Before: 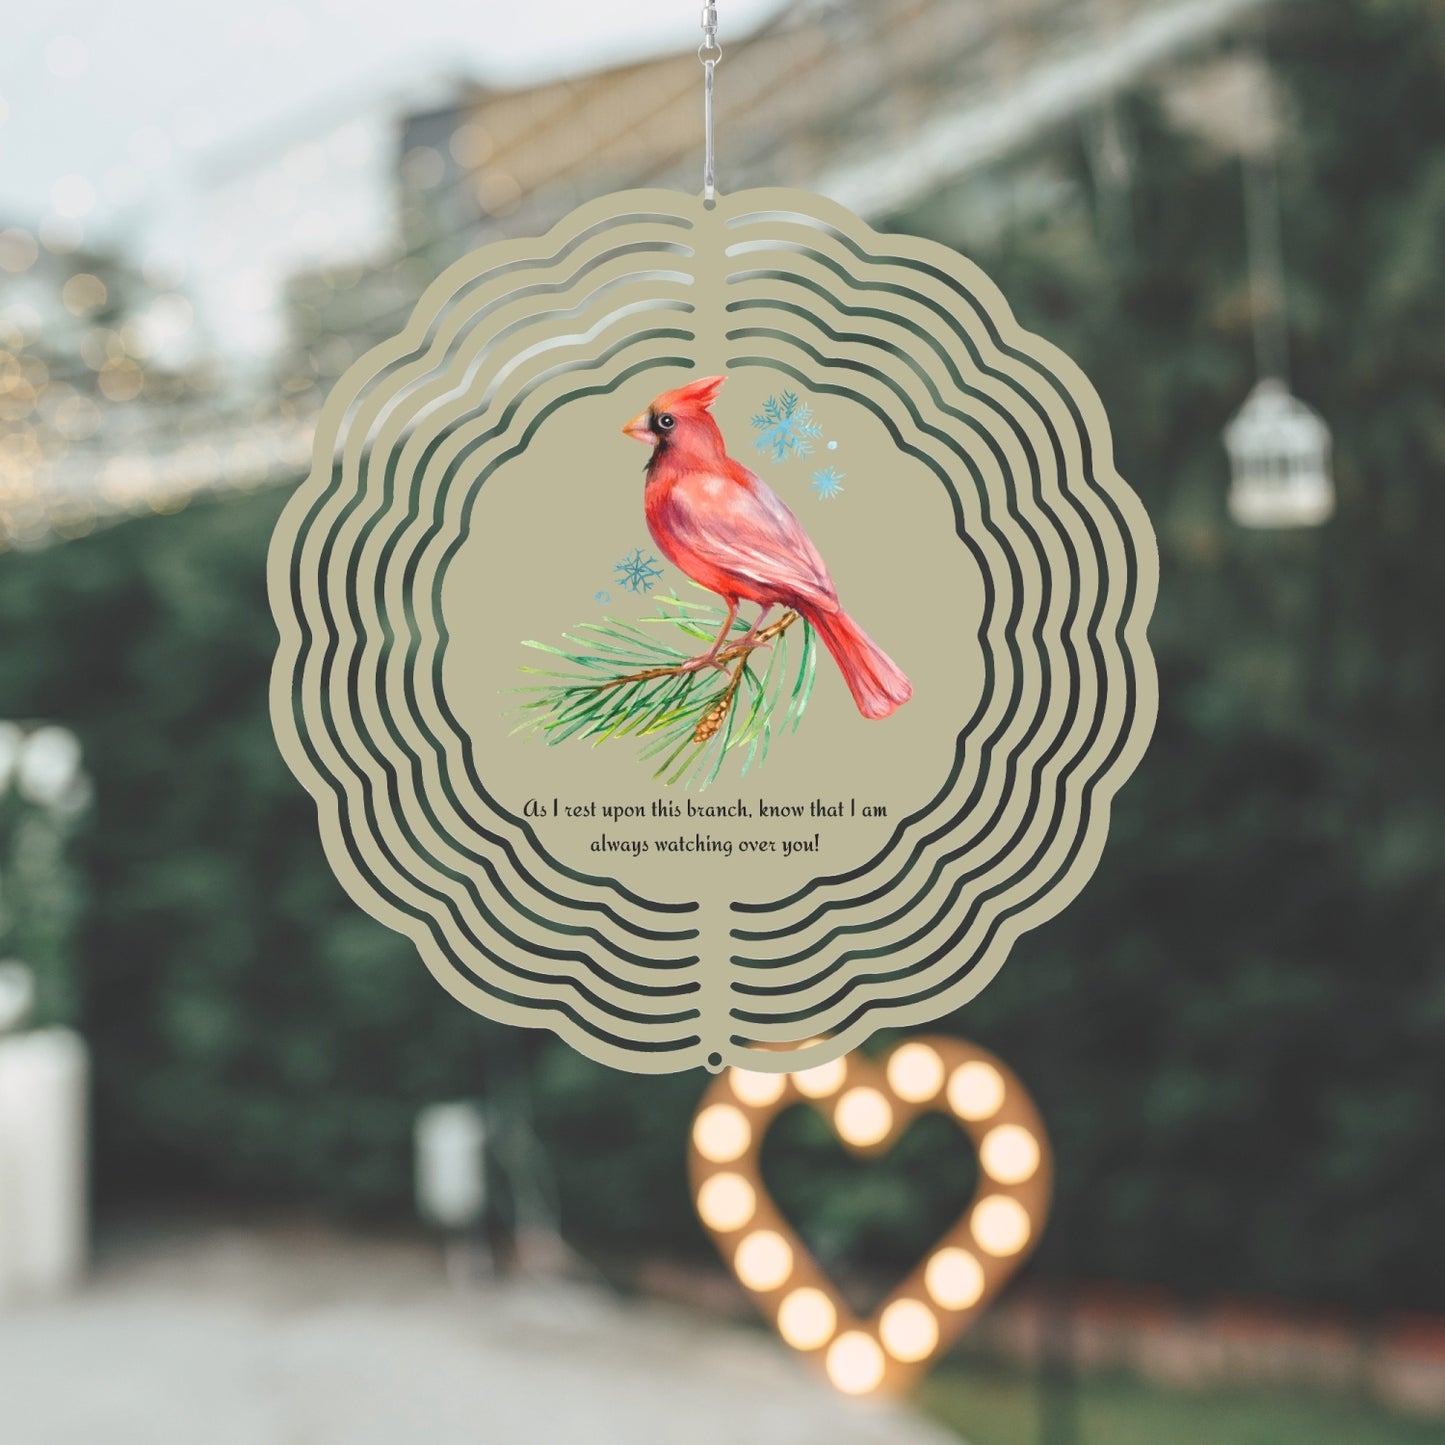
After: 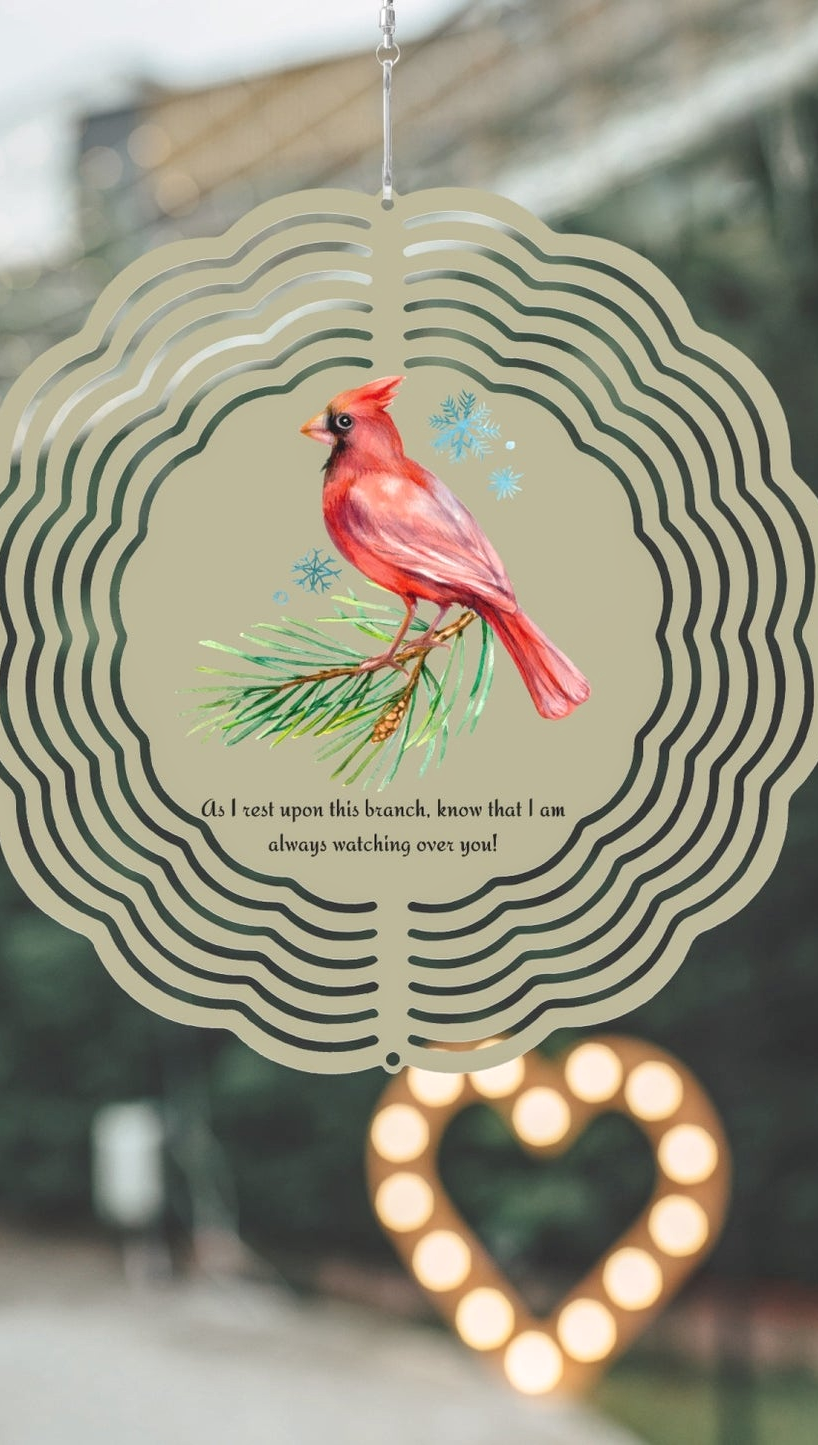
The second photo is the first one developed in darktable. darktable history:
crop and rotate: left 22.347%, right 20.995%
local contrast: on, module defaults
